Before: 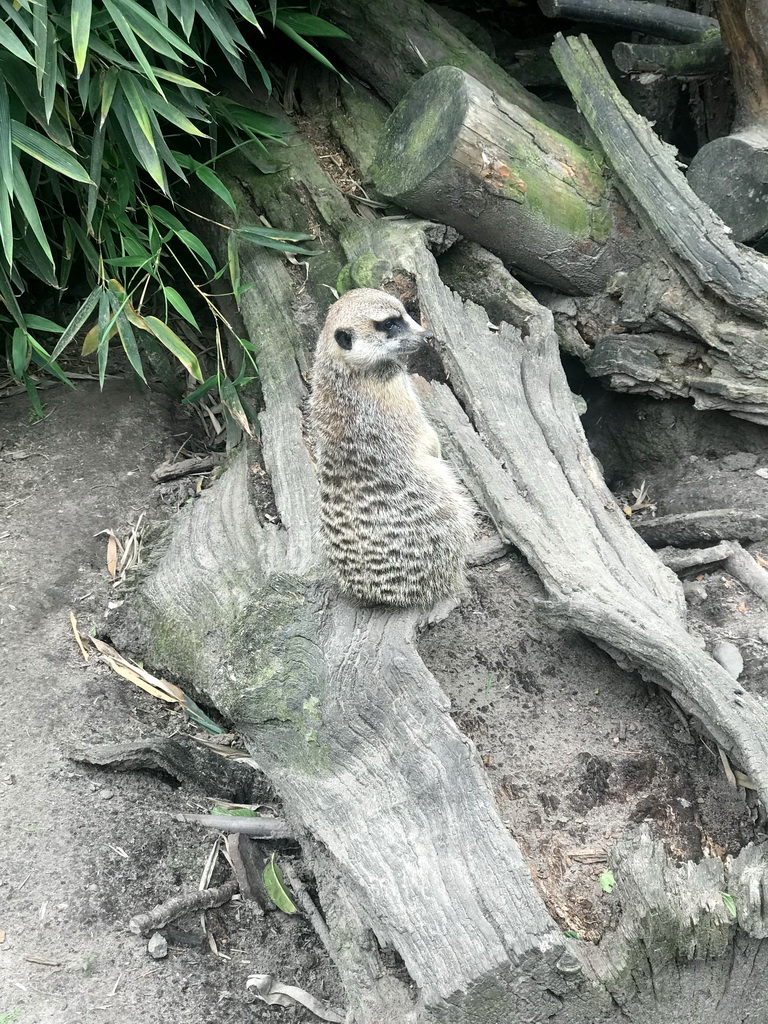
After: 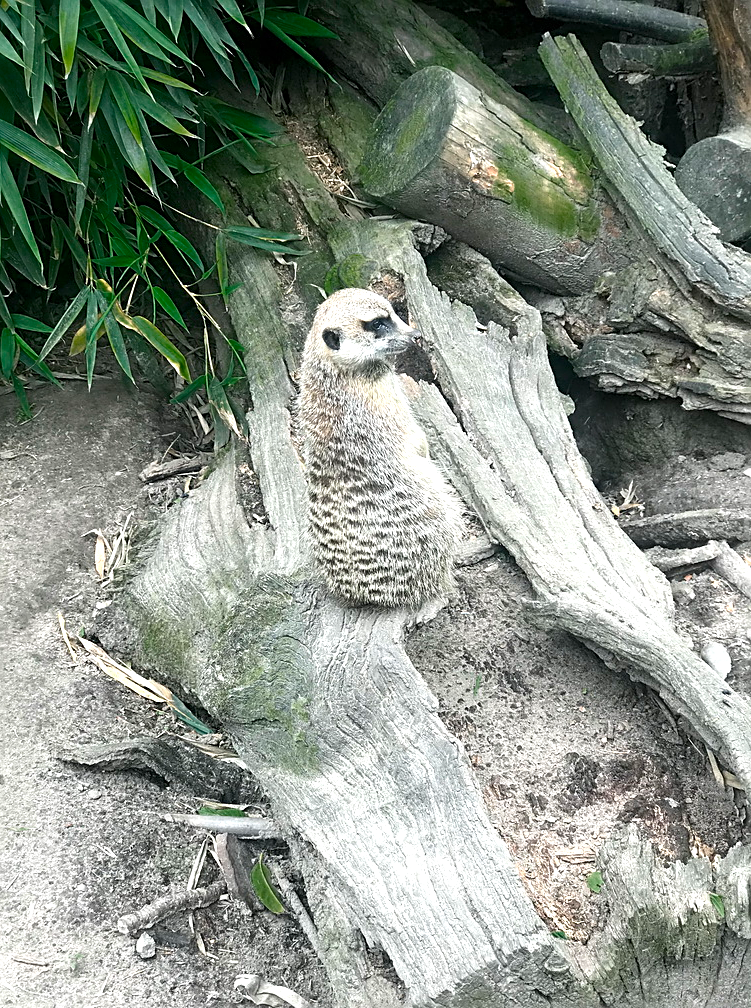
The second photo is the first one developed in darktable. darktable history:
color zones: curves: ch0 [(0.25, 0.5) (0.347, 0.092) (0.75, 0.5)]; ch1 [(0.25, 0.5) (0.33, 0.51) (0.75, 0.5)]
sharpen: on, module defaults
exposure: exposure 0.559 EV, compensate highlight preservation false
crop and rotate: left 1.633%, right 0.549%, bottom 1.506%
